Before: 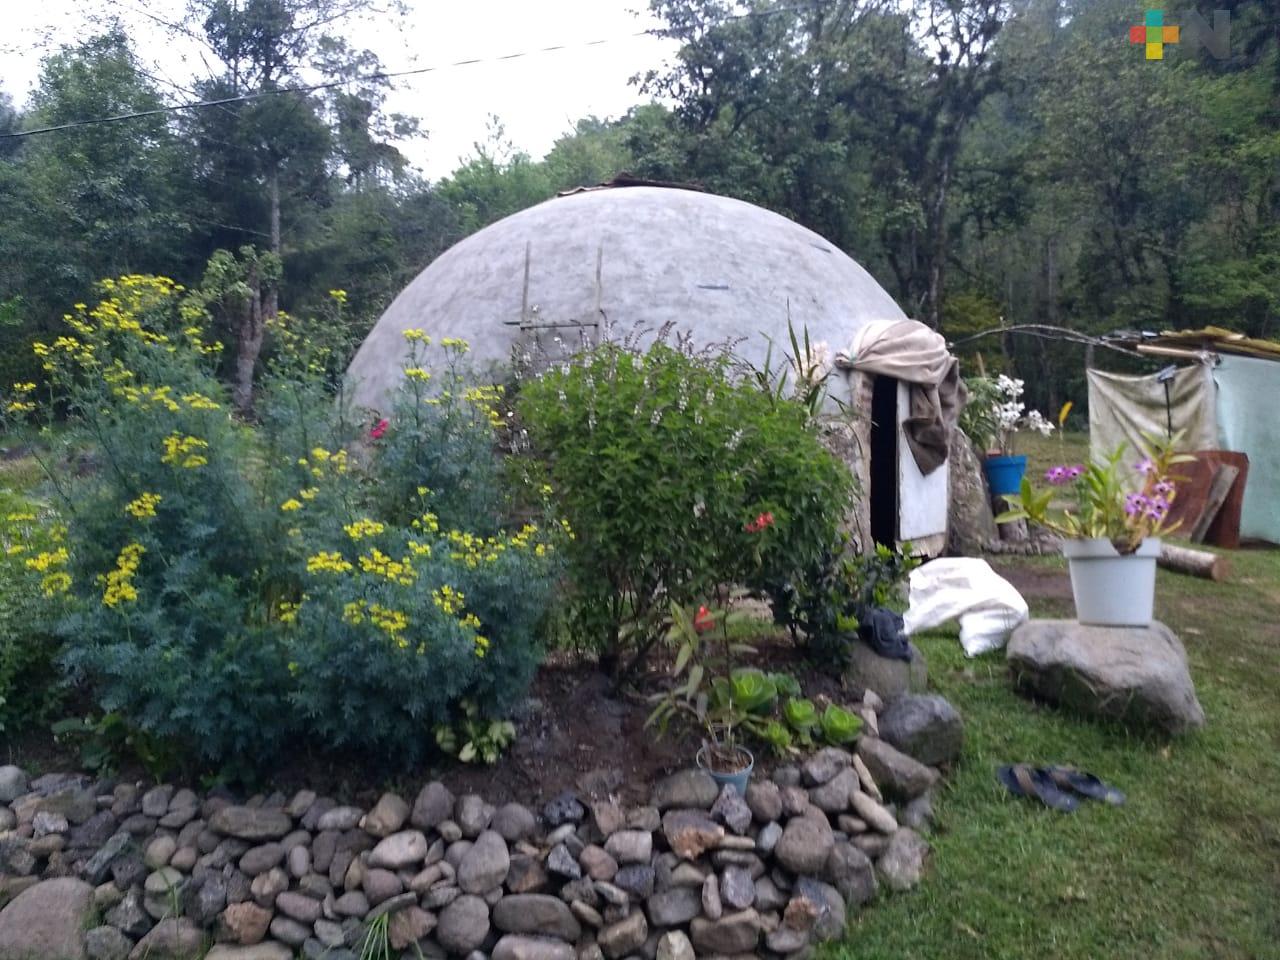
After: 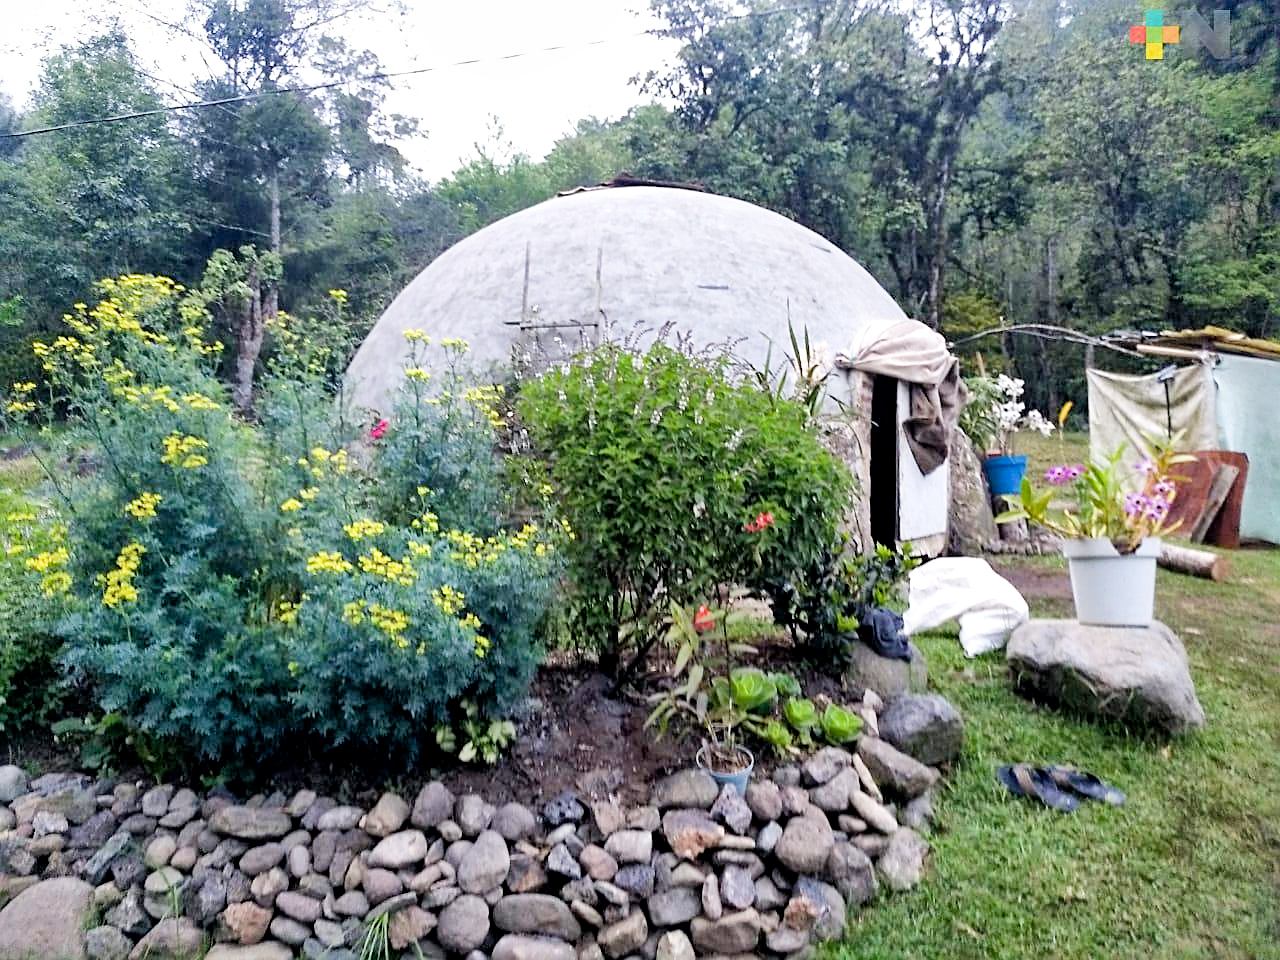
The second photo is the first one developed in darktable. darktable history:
sharpen: on, module defaults
exposure: black level correction 0.001, exposure 1.3 EV, compensate highlight preservation false
filmic rgb: black relative exposure -5 EV, hardness 2.88, contrast 1.3, highlights saturation mix -30%
color balance rgb: perceptual saturation grading › global saturation 20%, perceptual saturation grading › highlights -25%, perceptual saturation grading › shadows 25%
shadows and highlights: on, module defaults
local contrast: mode bilateral grid, contrast 20, coarseness 50, detail 120%, midtone range 0.2
